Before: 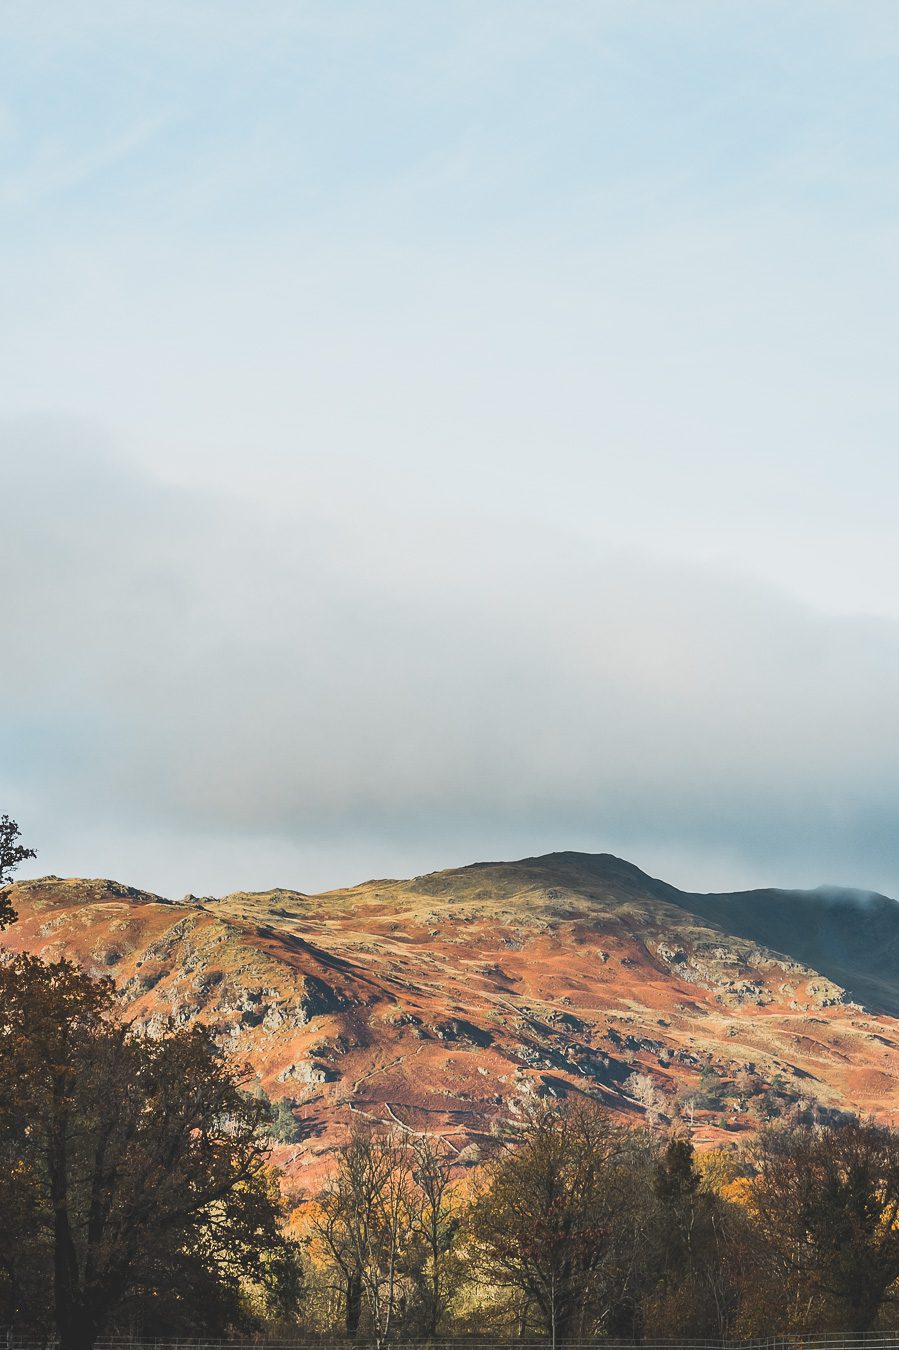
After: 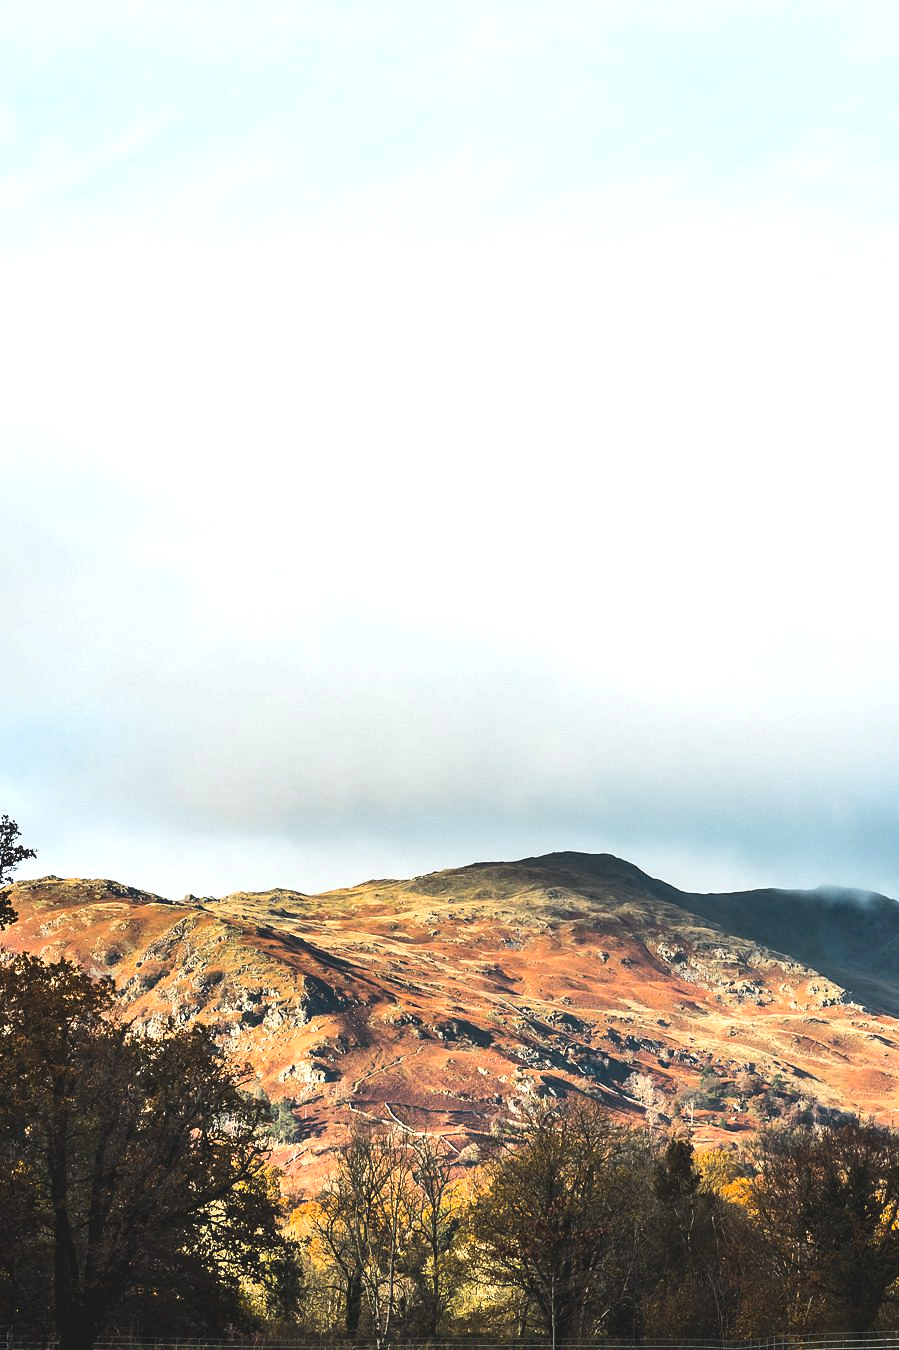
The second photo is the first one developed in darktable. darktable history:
color balance: output saturation 110%
tone equalizer: -8 EV -0.75 EV, -7 EV -0.7 EV, -6 EV -0.6 EV, -5 EV -0.4 EV, -3 EV 0.4 EV, -2 EV 0.6 EV, -1 EV 0.7 EV, +0 EV 0.75 EV, edges refinement/feathering 500, mask exposure compensation -1.57 EV, preserve details no
